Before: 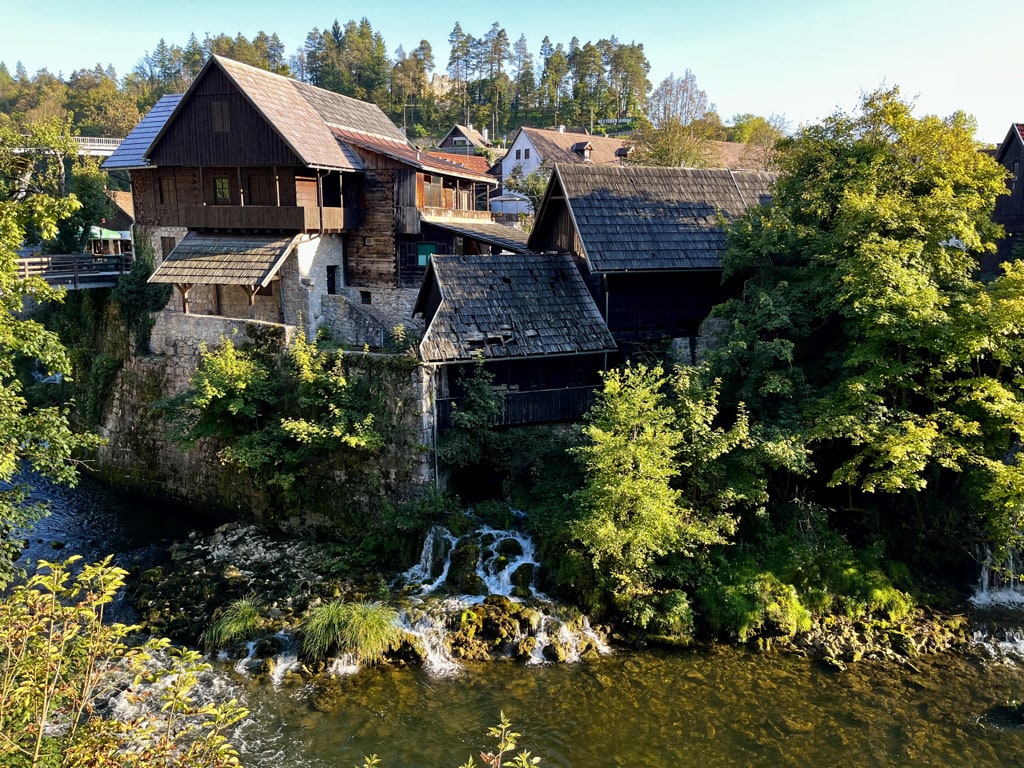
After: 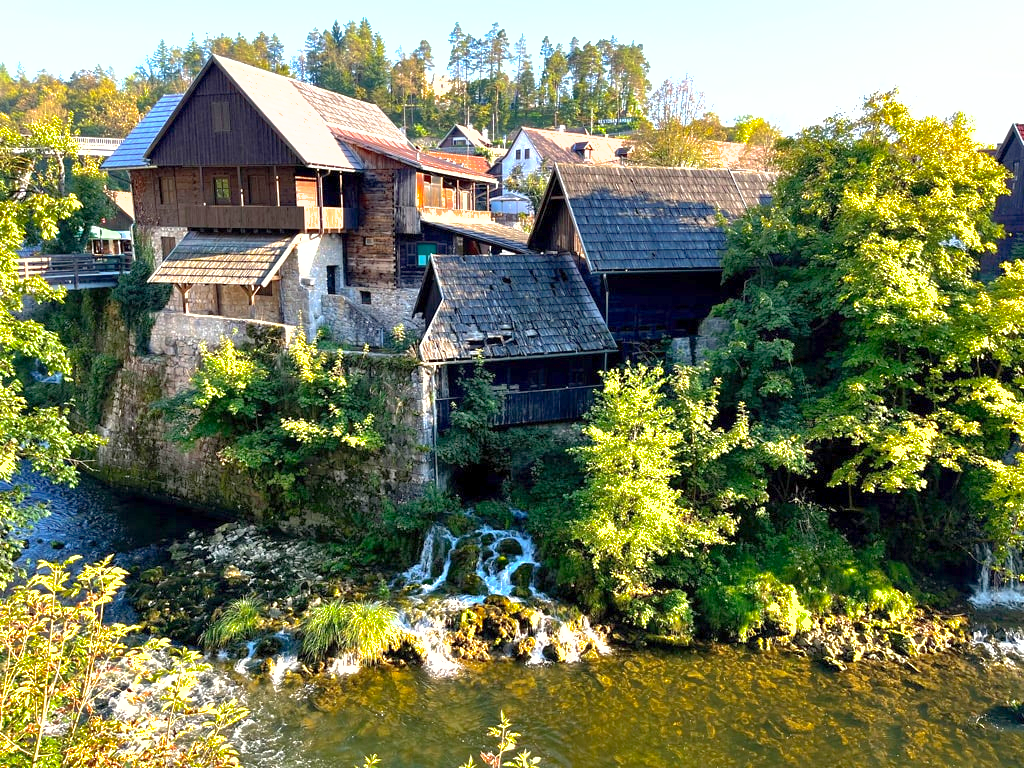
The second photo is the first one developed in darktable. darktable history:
shadows and highlights: on, module defaults
exposure: exposure 1.137 EV, compensate highlight preservation false
